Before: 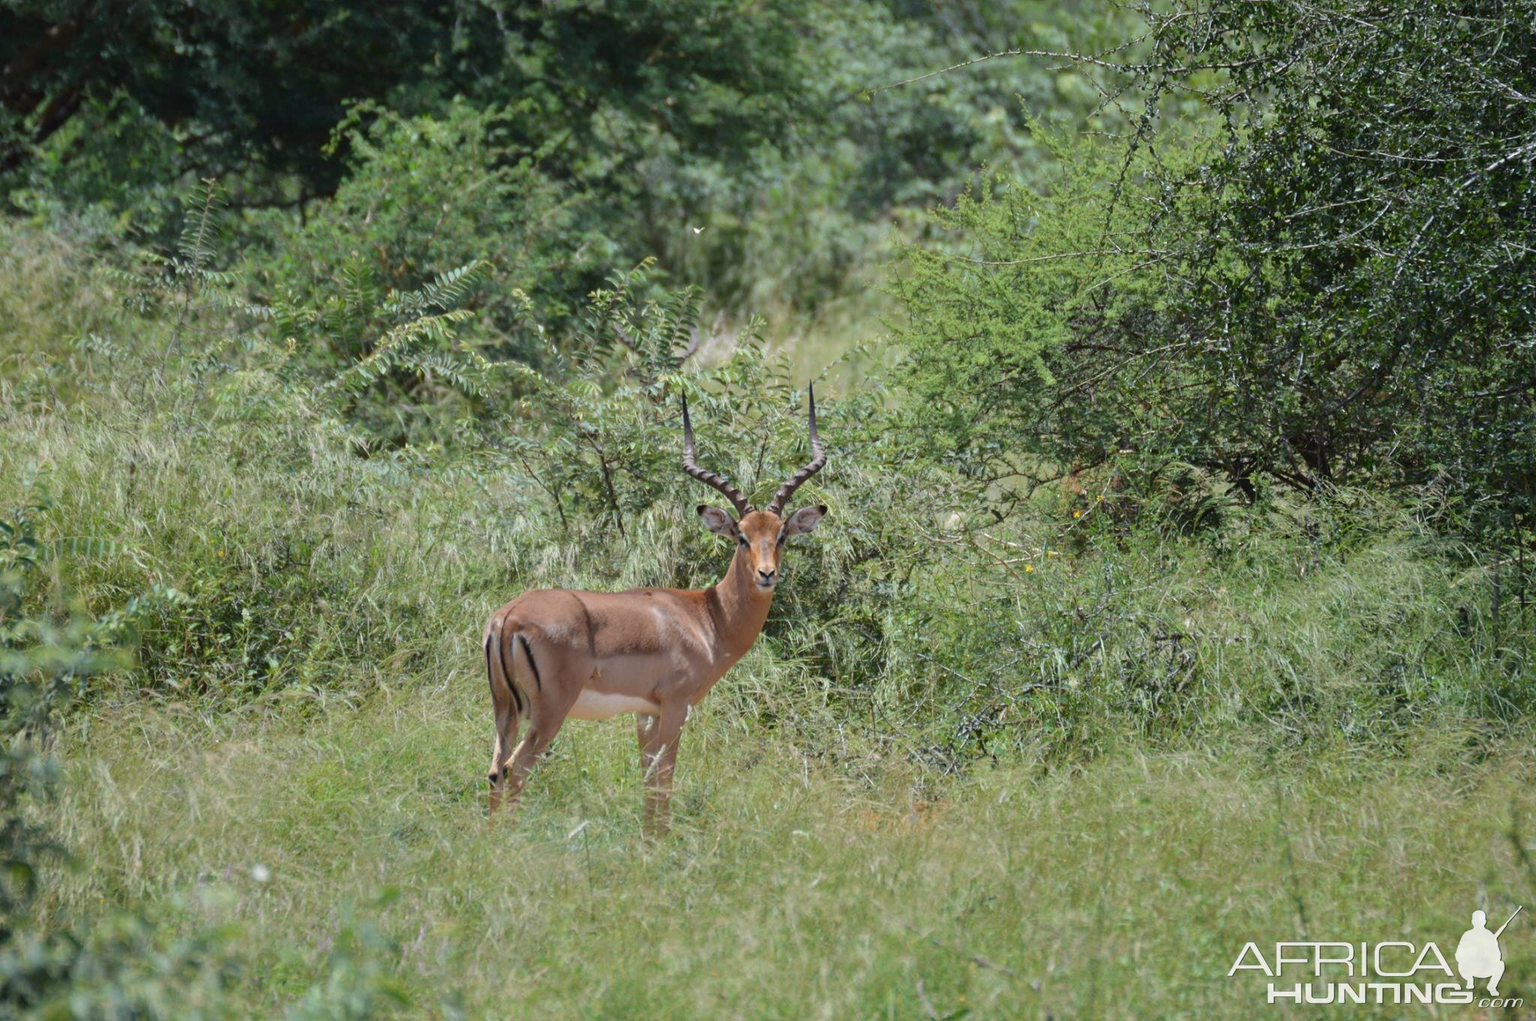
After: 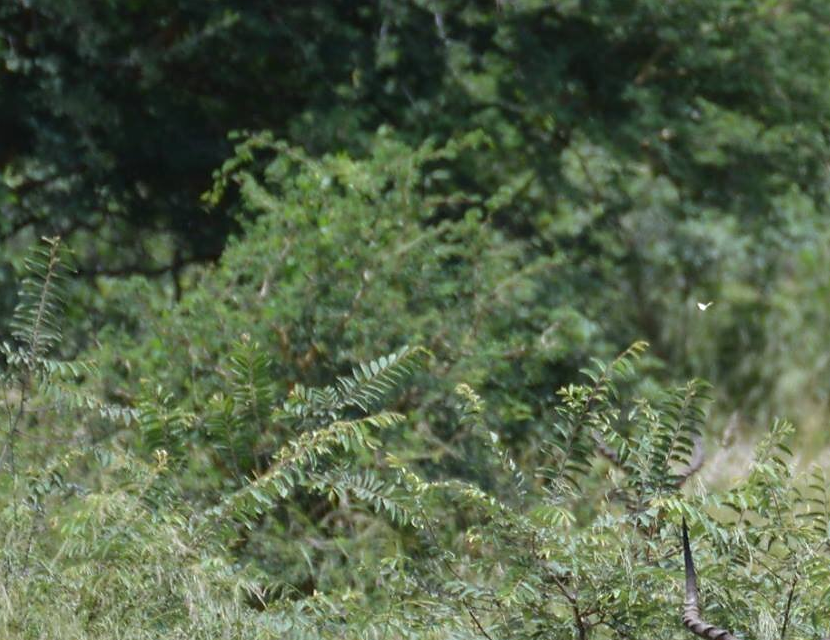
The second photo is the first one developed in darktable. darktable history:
sharpen: radius 1.569, amount 0.373, threshold 1.609
crop and rotate: left 11.104%, top 0.099%, right 48.335%, bottom 52.837%
